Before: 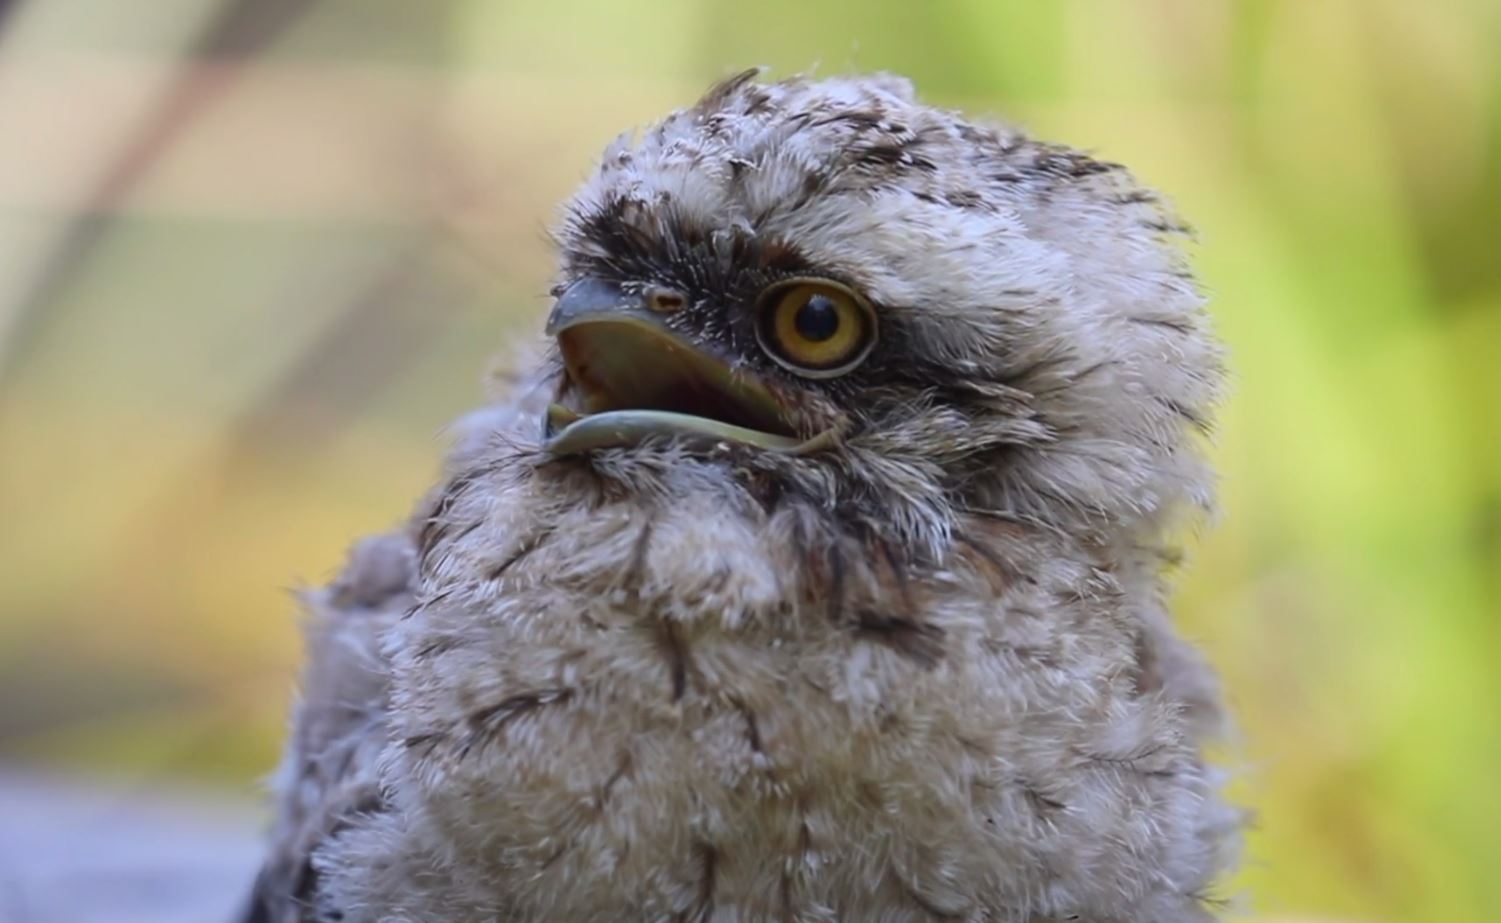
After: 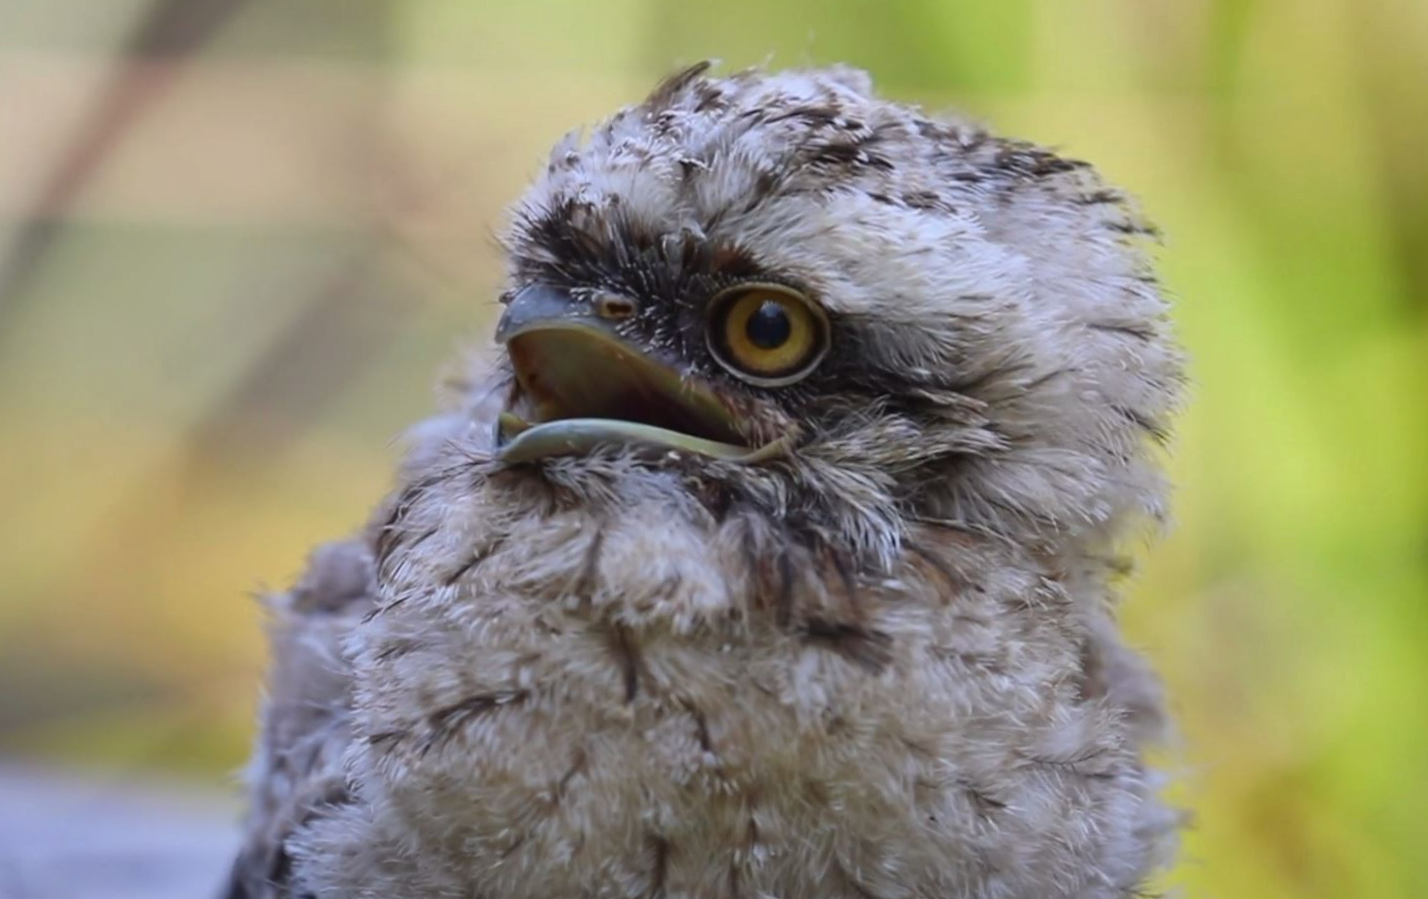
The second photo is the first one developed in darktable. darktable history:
shadows and highlights: soften with gaussian
rotate and perspective: rotation 0.074°, lens shift (vertical) 0.096, lens shift (horizontal) -0.041, crop left 0.043, crop right 0.952, crop top 0.024, crop bottom 0.979
